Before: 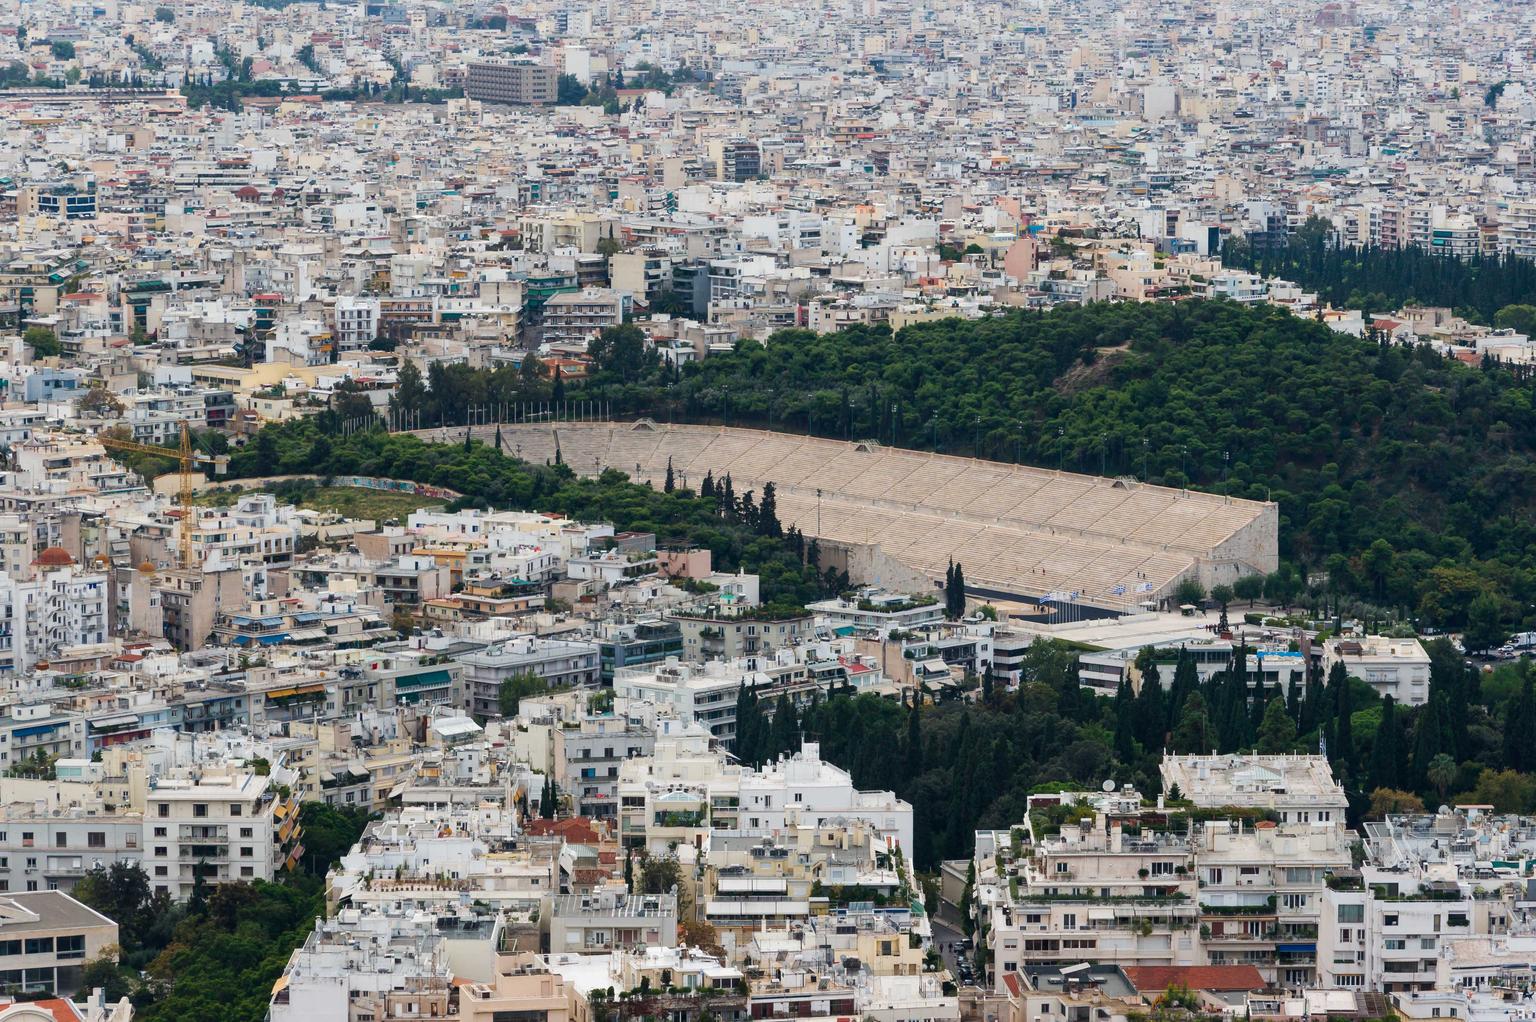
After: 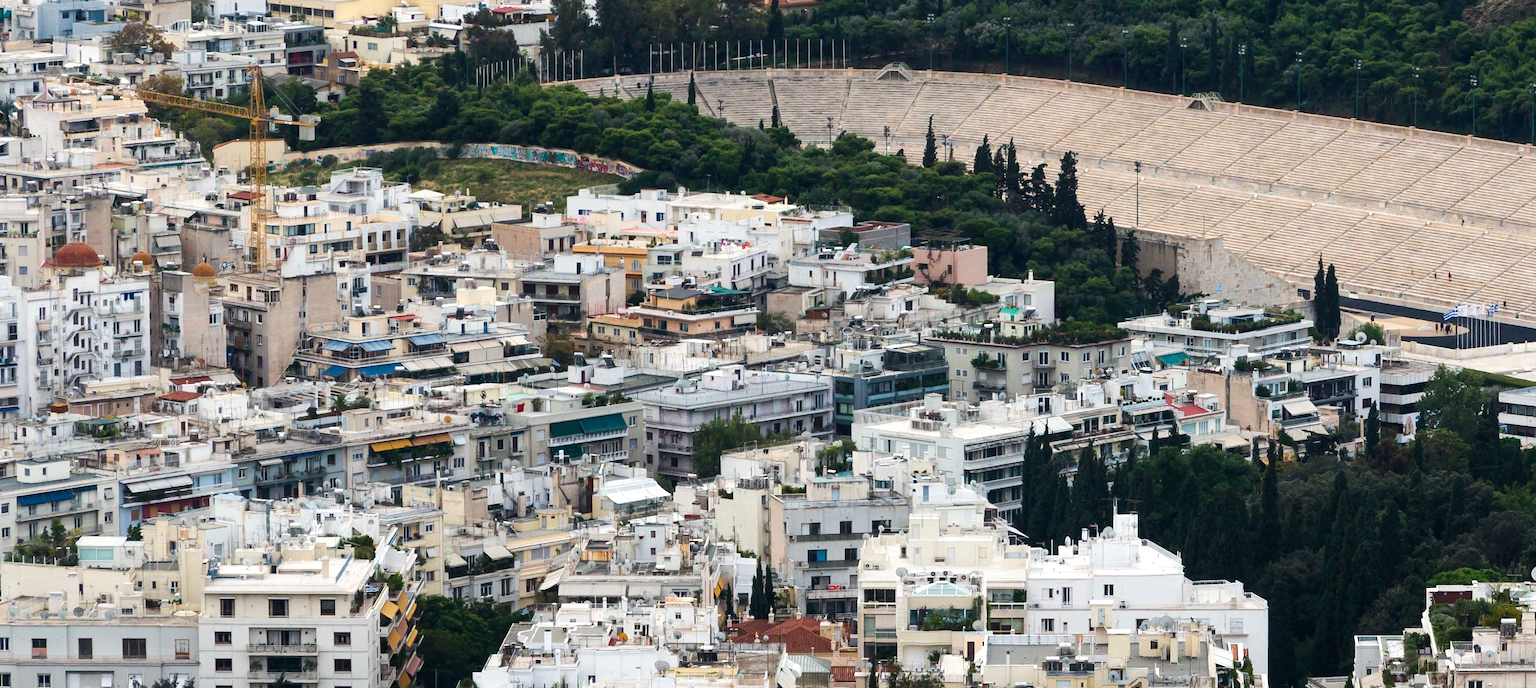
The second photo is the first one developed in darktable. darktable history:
crop: top 36.498%, right 27.964%, bottom 14.995%
tone equalizer: -8 EV -0.417 EV, -7 EV -0.389 EV, -6 EV -0.333 EV, -5 EV -0.222 EV, -3 EV 0.222 EV, -2 EV 0.333 EV, -1 EV 0.389 EV, +0 EV 0.417 EV, edges refinement/feathering 500, mask exposure compensation -1.57 EV, preserve details no
